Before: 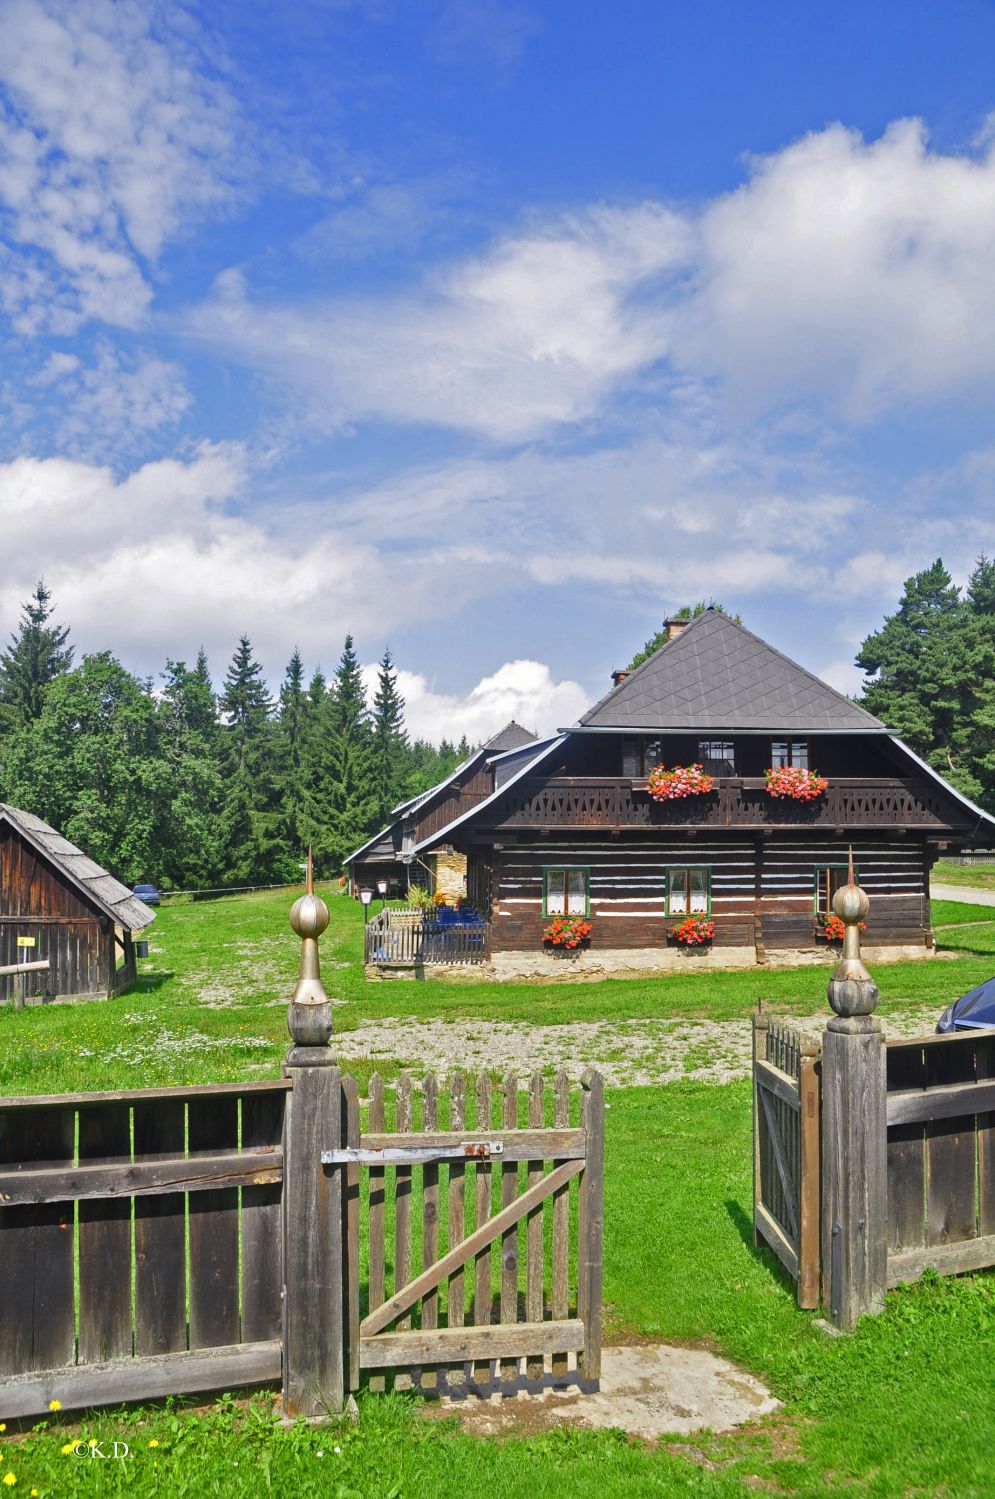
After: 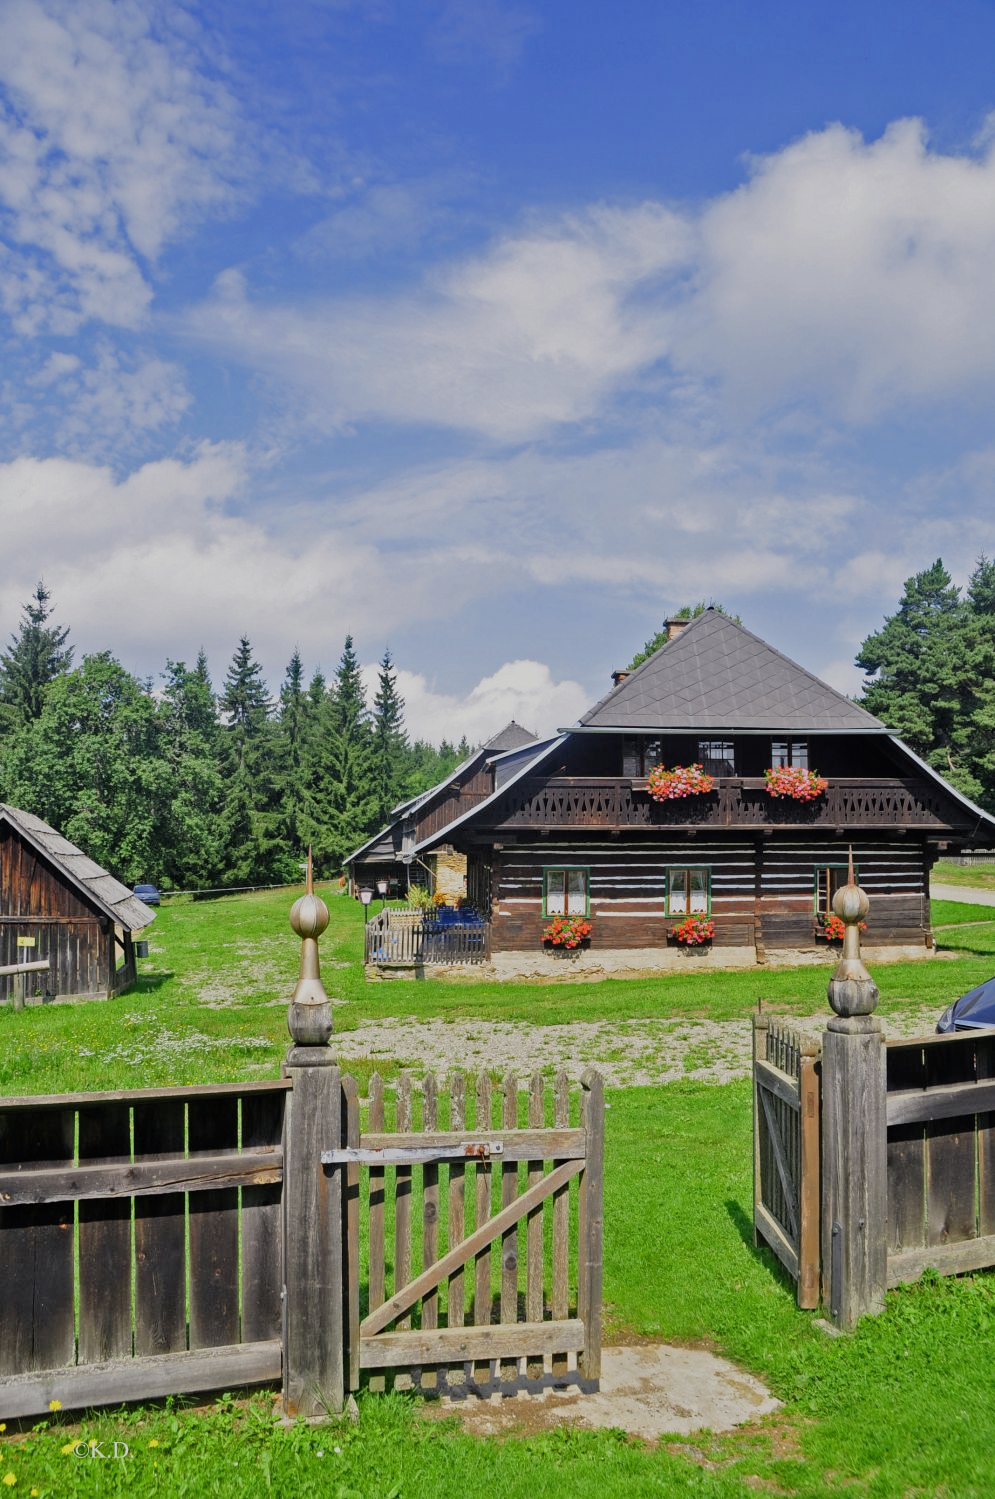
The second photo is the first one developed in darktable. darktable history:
filmic rgb: black relative exposure -7.11 EV, white relative exposure 5.36 EV, hardness 3.02, iterations of high-quality reconstruction 0
